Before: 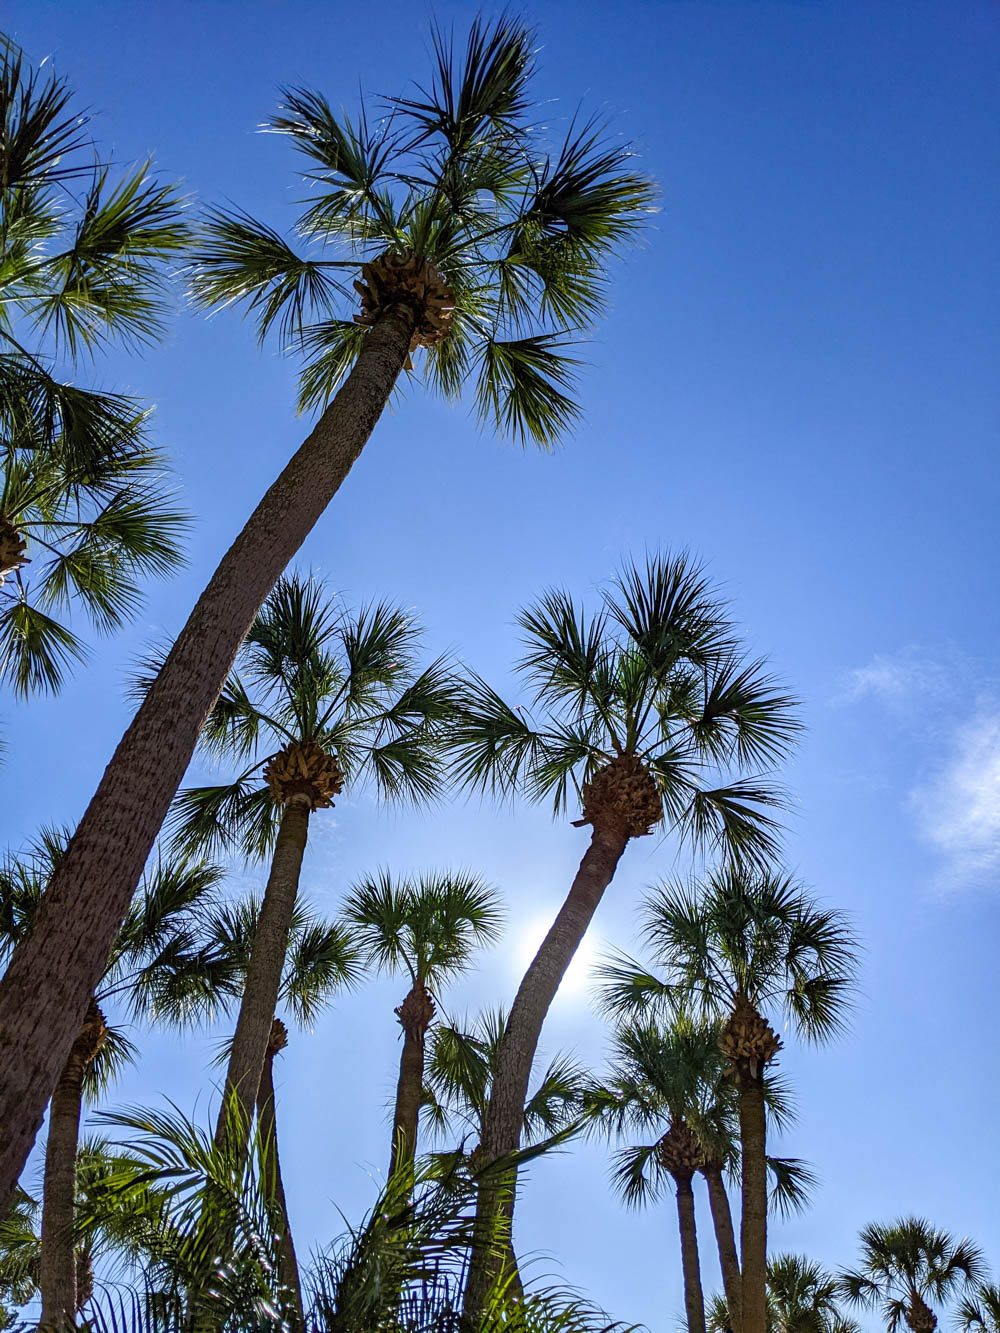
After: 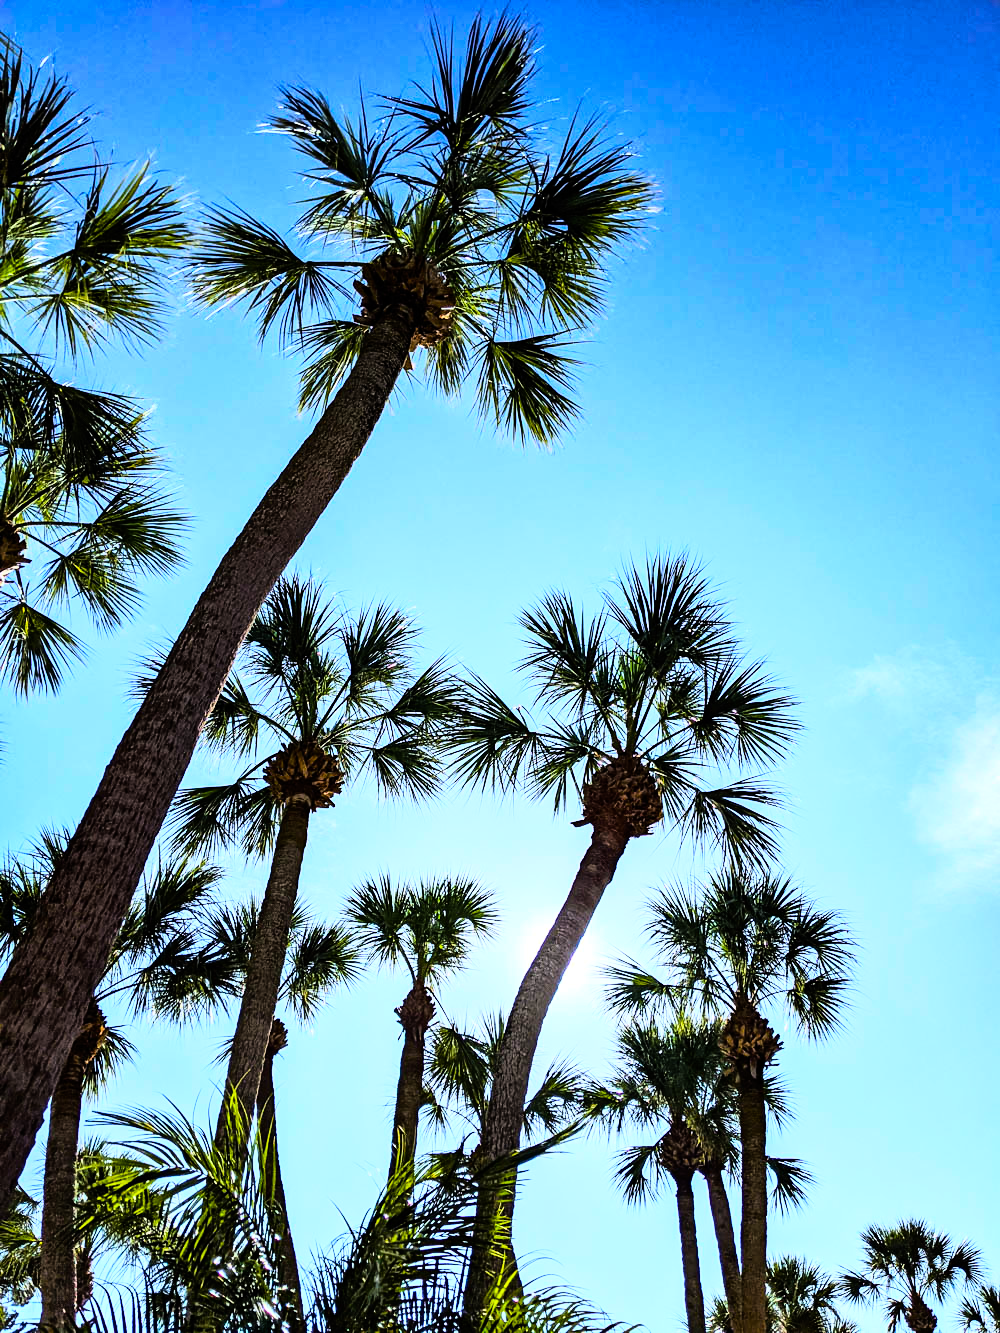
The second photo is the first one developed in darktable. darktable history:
color balance rgb: perceptual saturation grading › global saturation 20%, global vibrance 20%
rgb curve: curves: ch0 [(0, 0) (0.21, 0.15) (0.24, 0.21) (0.5, 0.75) (0.75, 0.96) (0.89, 0.99) (1, 1)]; ch1 [(0, 0.02) (0.21, 0.13) (0.25, 0.2) (0.5, 0.67) (0.75, 0.9) (0.89, 0.97) (1, 1)]; ch2 [(0, 0.02) (0.21, 0.13) (0.25, 0.2) (0.5, 0.67) (0.75, 0.9) (0.89, 0.97) (1, 1)], compensate middle gray true
